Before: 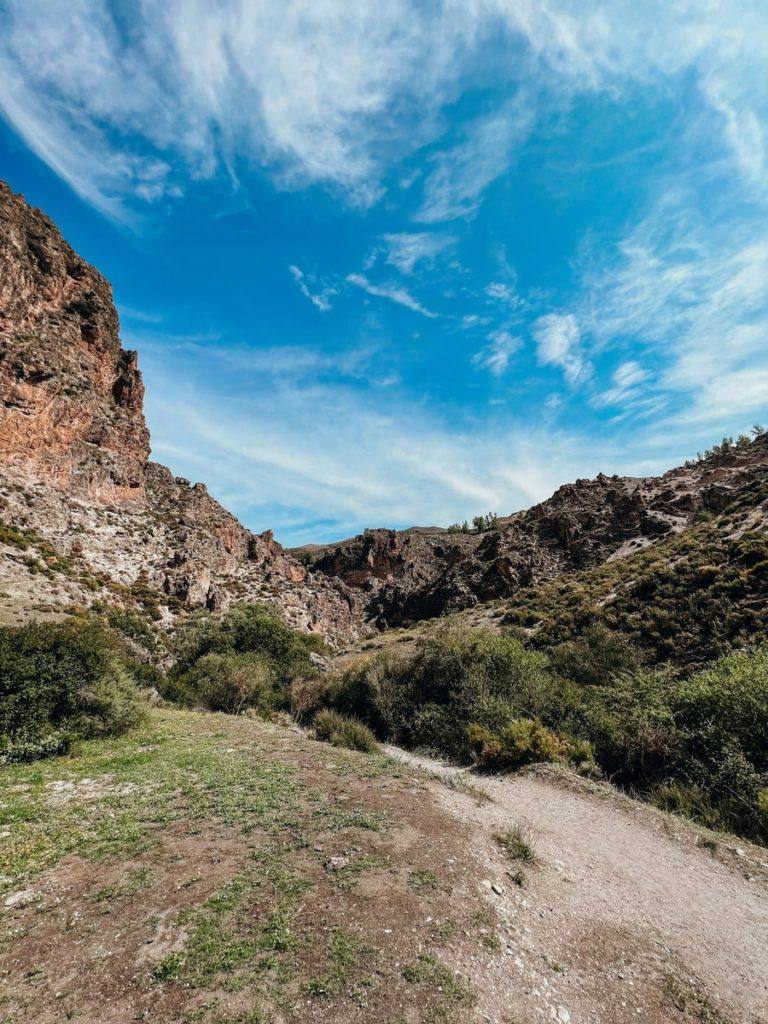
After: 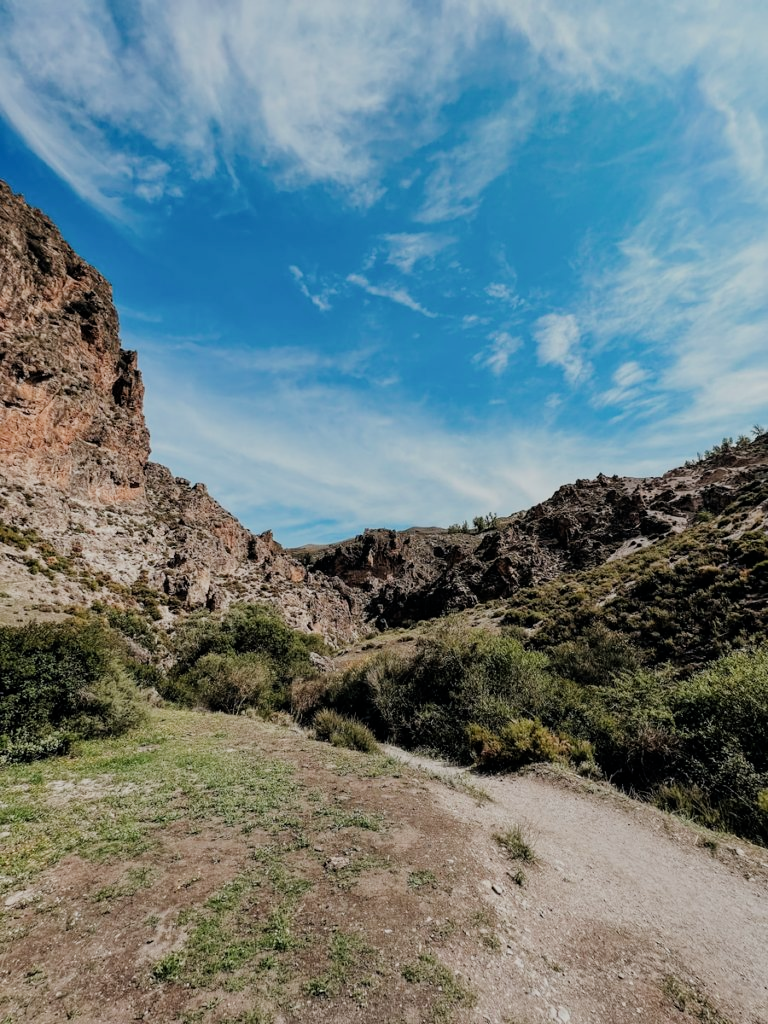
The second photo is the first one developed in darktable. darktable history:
filmic rgb: black relative exposure -7.65 EV, white relative exposure 4.56 EV, hardness 3.61
white balance: red 1, blue 1
